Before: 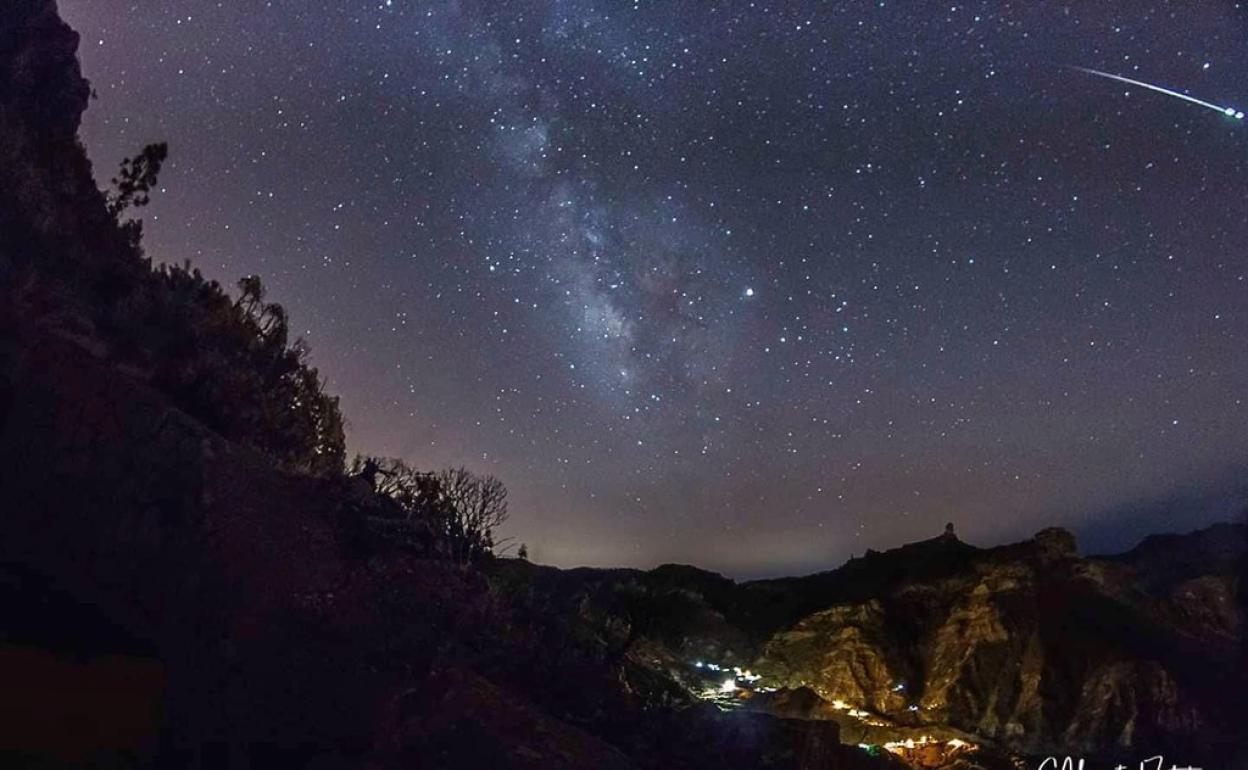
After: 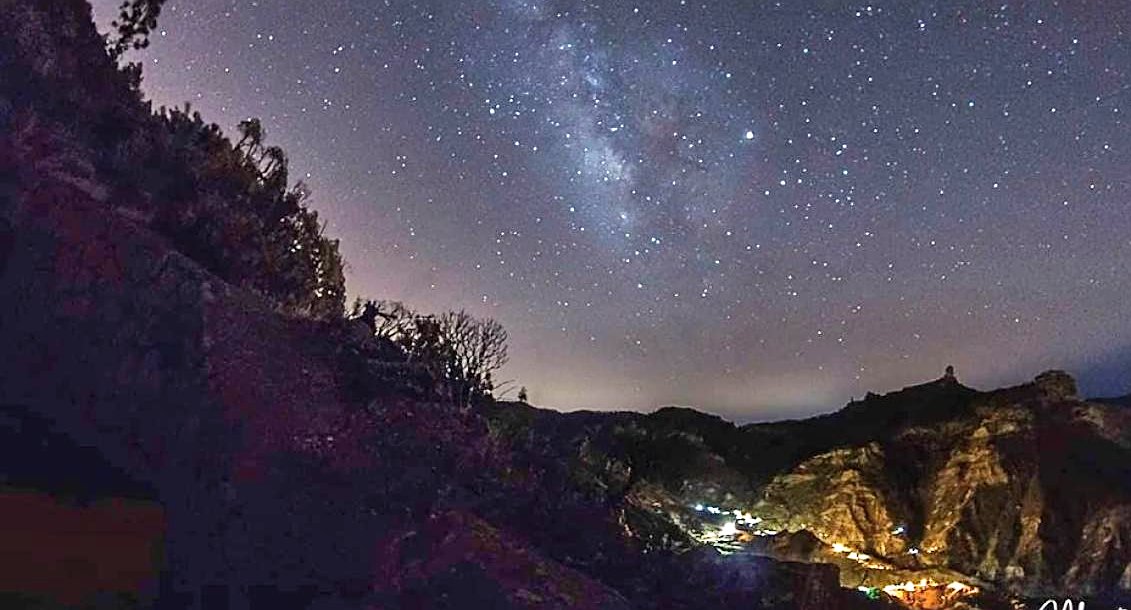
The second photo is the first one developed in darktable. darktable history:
crop: top 20.418%, right 9.339%, bottom 0.329%
sharpen: on, module defaults
exposure: black level correction 0, exposure 0.693 EV, compensate exposure bias true, compensate highlight preservation false
shadows and highlights: low approximation 0.01, soften with gaussian
